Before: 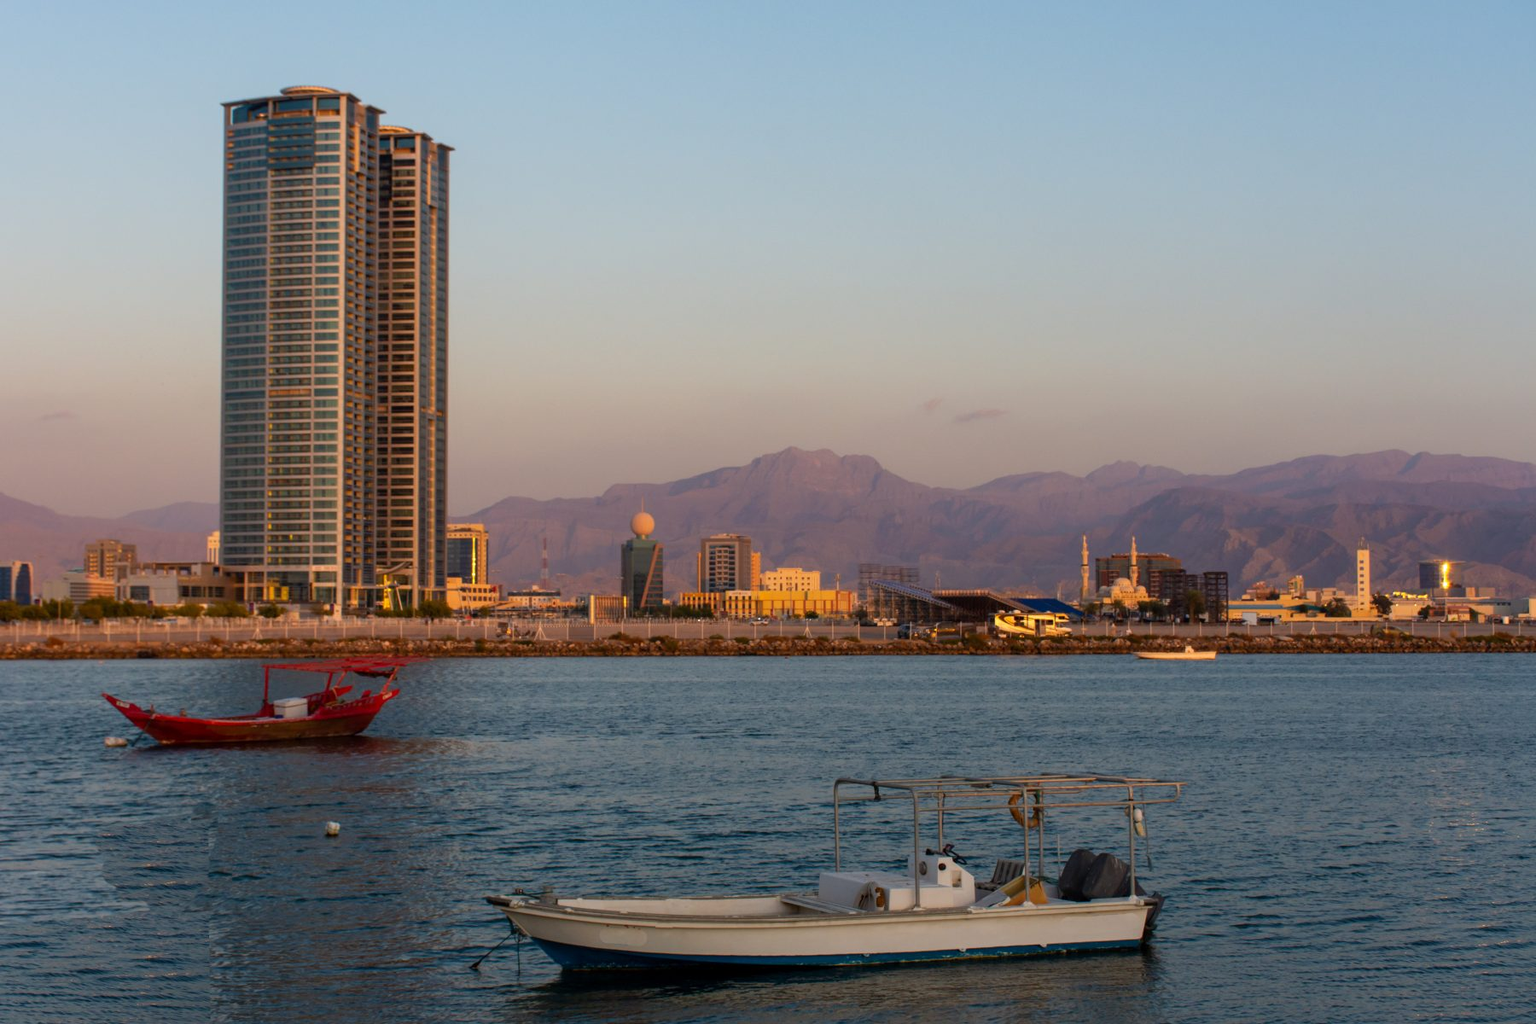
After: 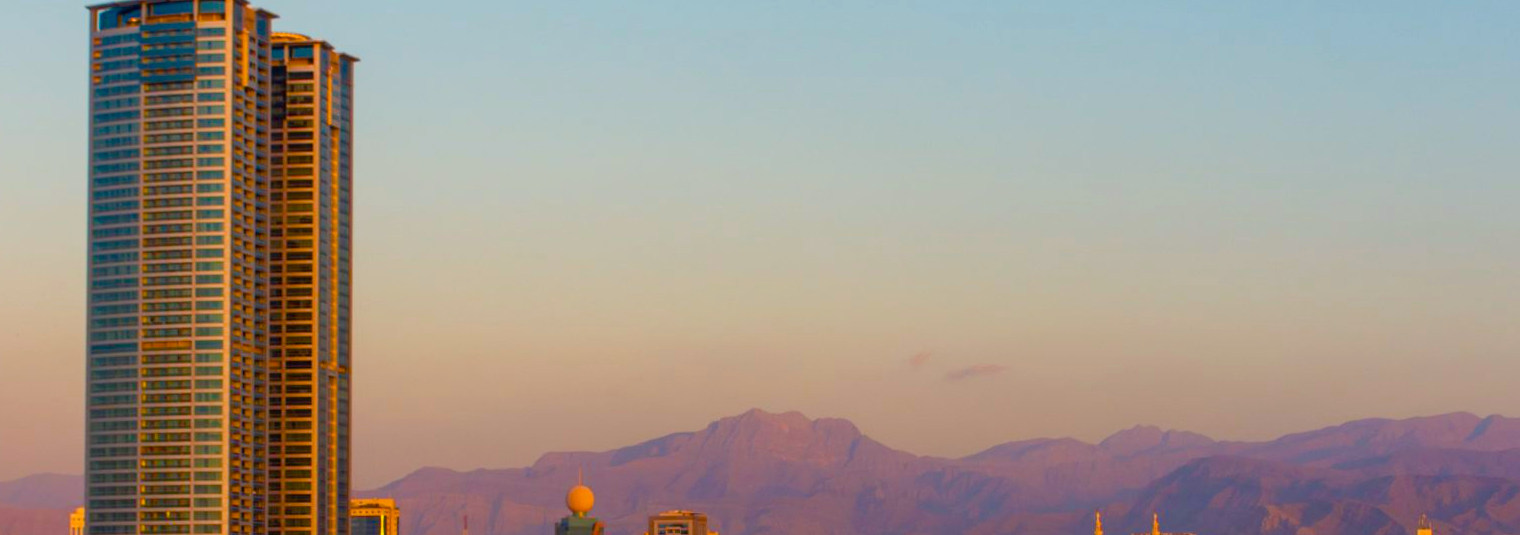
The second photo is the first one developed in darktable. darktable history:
color balance rgb: shadows lift › chroma 2.032%, shadows lift › hue 248.29°, power › luminance 1.298%, highlights gain › chroma 3.027%, highlights gain › hue 76.03°, perceptual saturation grading › global saturation 45.846%, perceptual saturation grading › highlights -25.5%, perceptual saturation grading › shadows 49.818%, perceptual brilliance grading › global brilliance 2.956%, perceptual brilliance grading › highlights -2.337%, perceptual brilliance grading › shadows 2.548%, global vibrance 25.213%
crop and rotate: left 9.626%, top 9.586%, right 5.883%, bottom 45.802%
